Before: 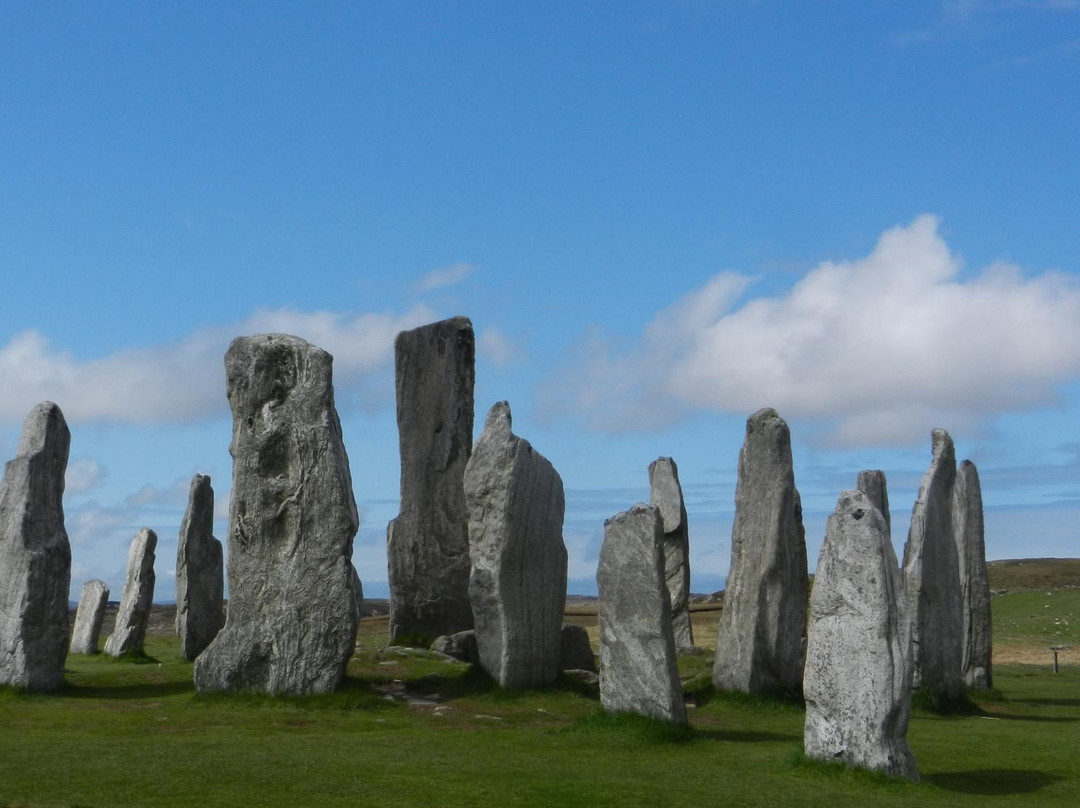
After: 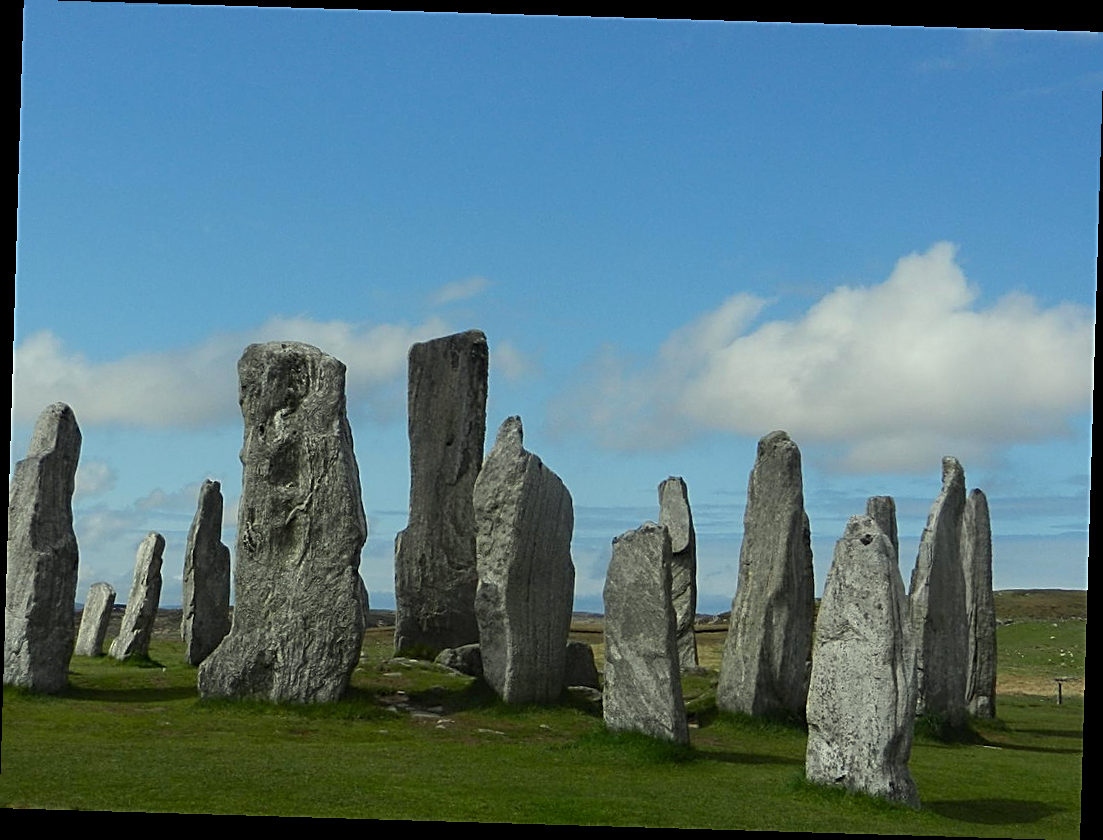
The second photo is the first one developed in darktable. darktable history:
exposure: compensate highlight preservation false
rotate and perspective: rotation 1.72°, automatic cropping off
color correction: highlights a* -5.94, highlights b* 11.19
sharpen: amount 0.901
